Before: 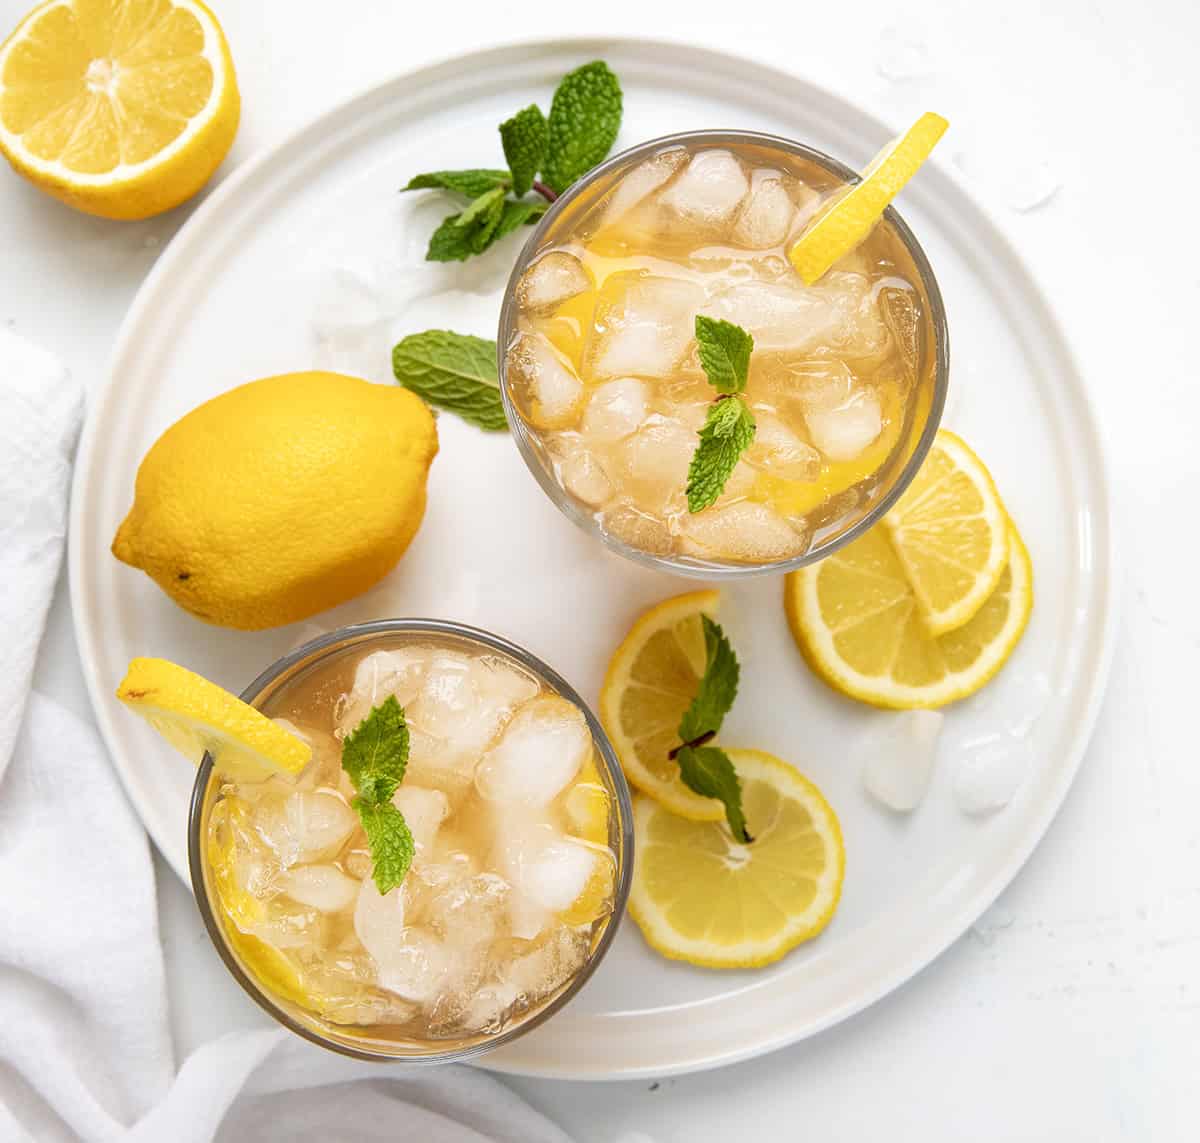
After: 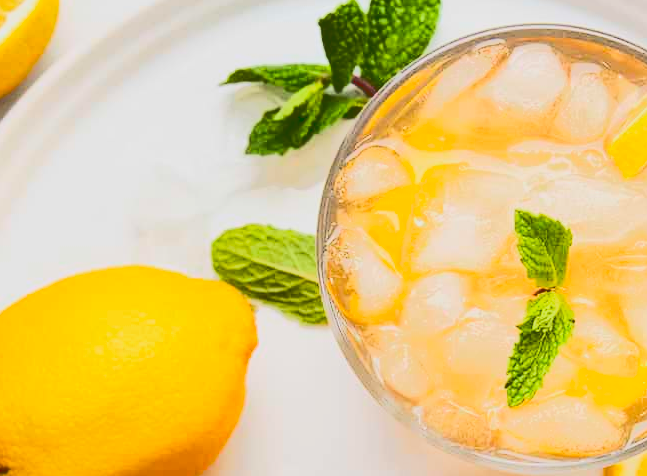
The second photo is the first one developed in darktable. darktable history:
levels: levels [0, 0.51, 1]
crop: left 15.145%, top 9.313%, right 30.89%, bottom 49.028%
tone curve: curves: ch0 [(0, 0) (0.003, 0.231) (0.011, 0.231) (0.025, 0.231) (0.044, 0.231) (0.069, 0.231) (0.1, 0.234) (0.136, 0.239) (0.177, 0.243) (0.224, 0.247) (0.277, 0.265) (0.335, 0.311) (0.399, 0.389) (0.468, 0.507) (0.543, 0.634) (0.623, 0.74) (0.709, 0.83) (0.801, 0.889) (0.898, 0.93) (1, 1)], color space Lab, linked channels, preserve colors none
tone equalizer: -7 EV -0.611 EV, -6 EV 0.988 EV, -5 EV -0.476 EV, -4 EV 0.415 EV, -3 EV 0.438 EV, -2 EV 0.121 EV, -1 EV -0.145 EV, +0 EV -0.399 EV, smoothing diameter 24.84%, edges refinement/feathering 8.32, preserve details guided filter
